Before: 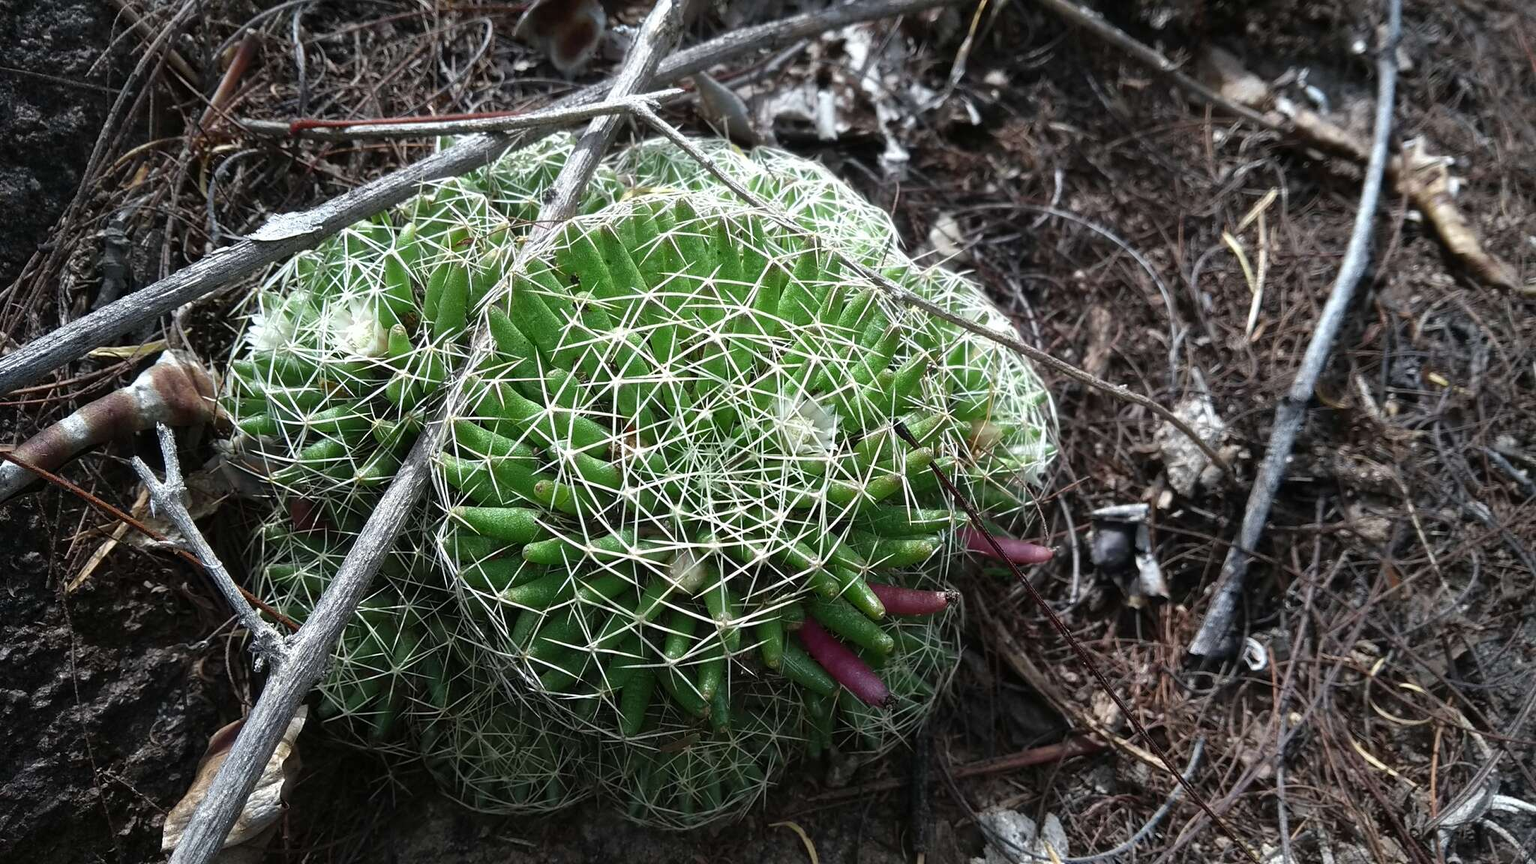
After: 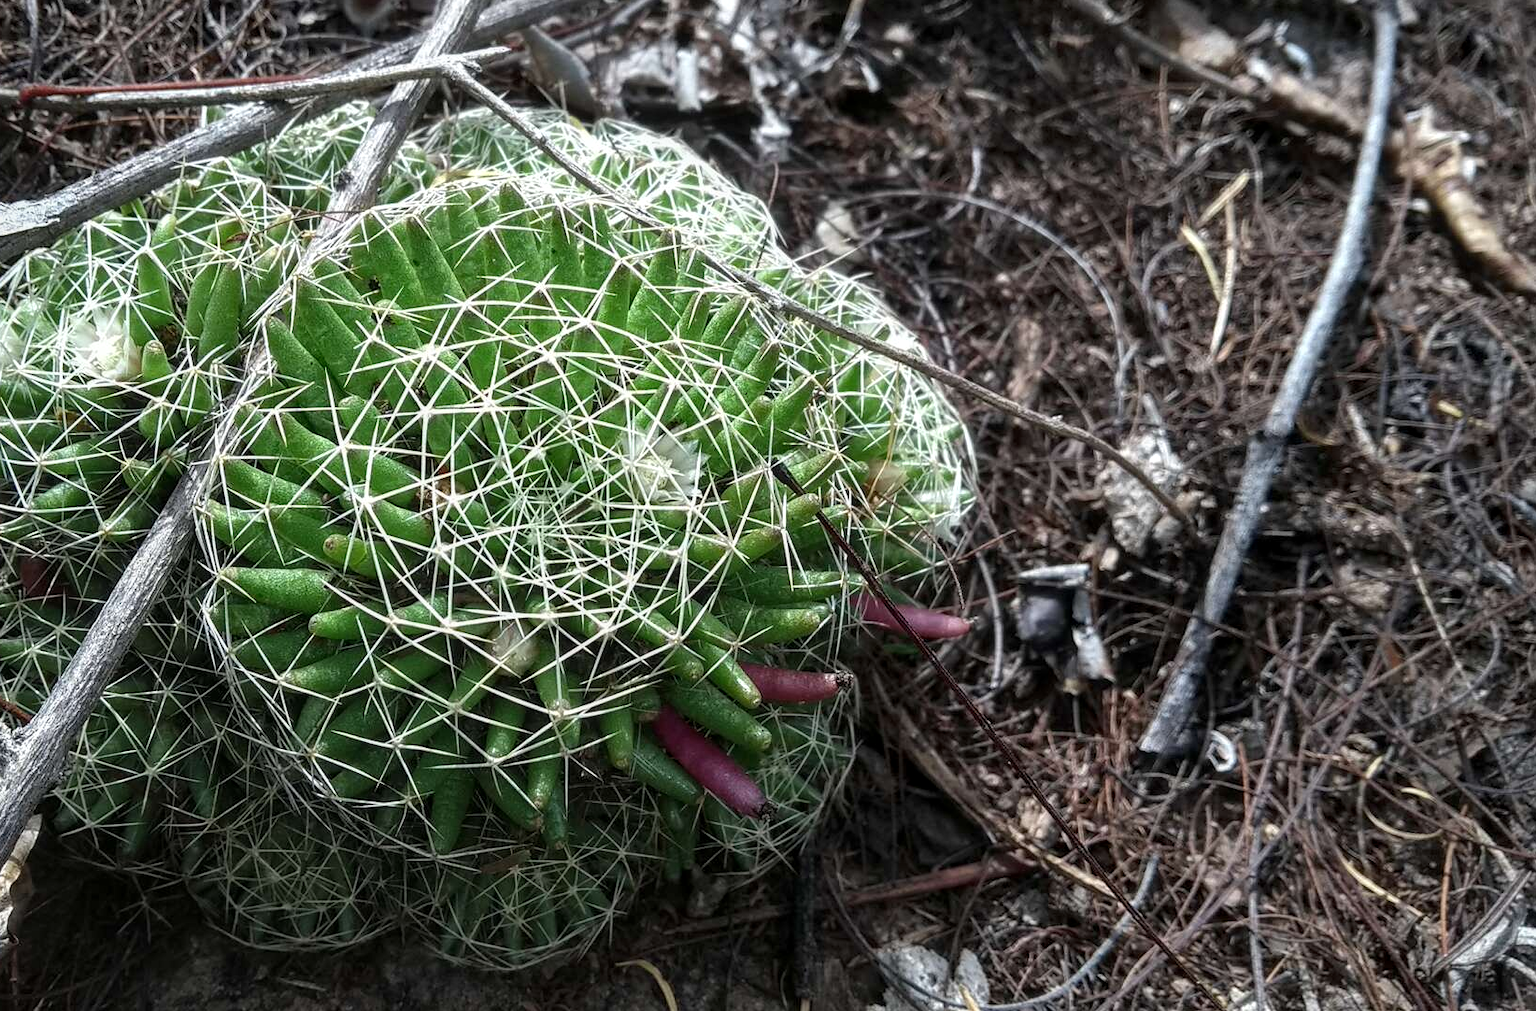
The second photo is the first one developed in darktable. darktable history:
local contrast: on, module defaults
crop and rotate: left 17.885%, top 5.963%, right 1.835%
